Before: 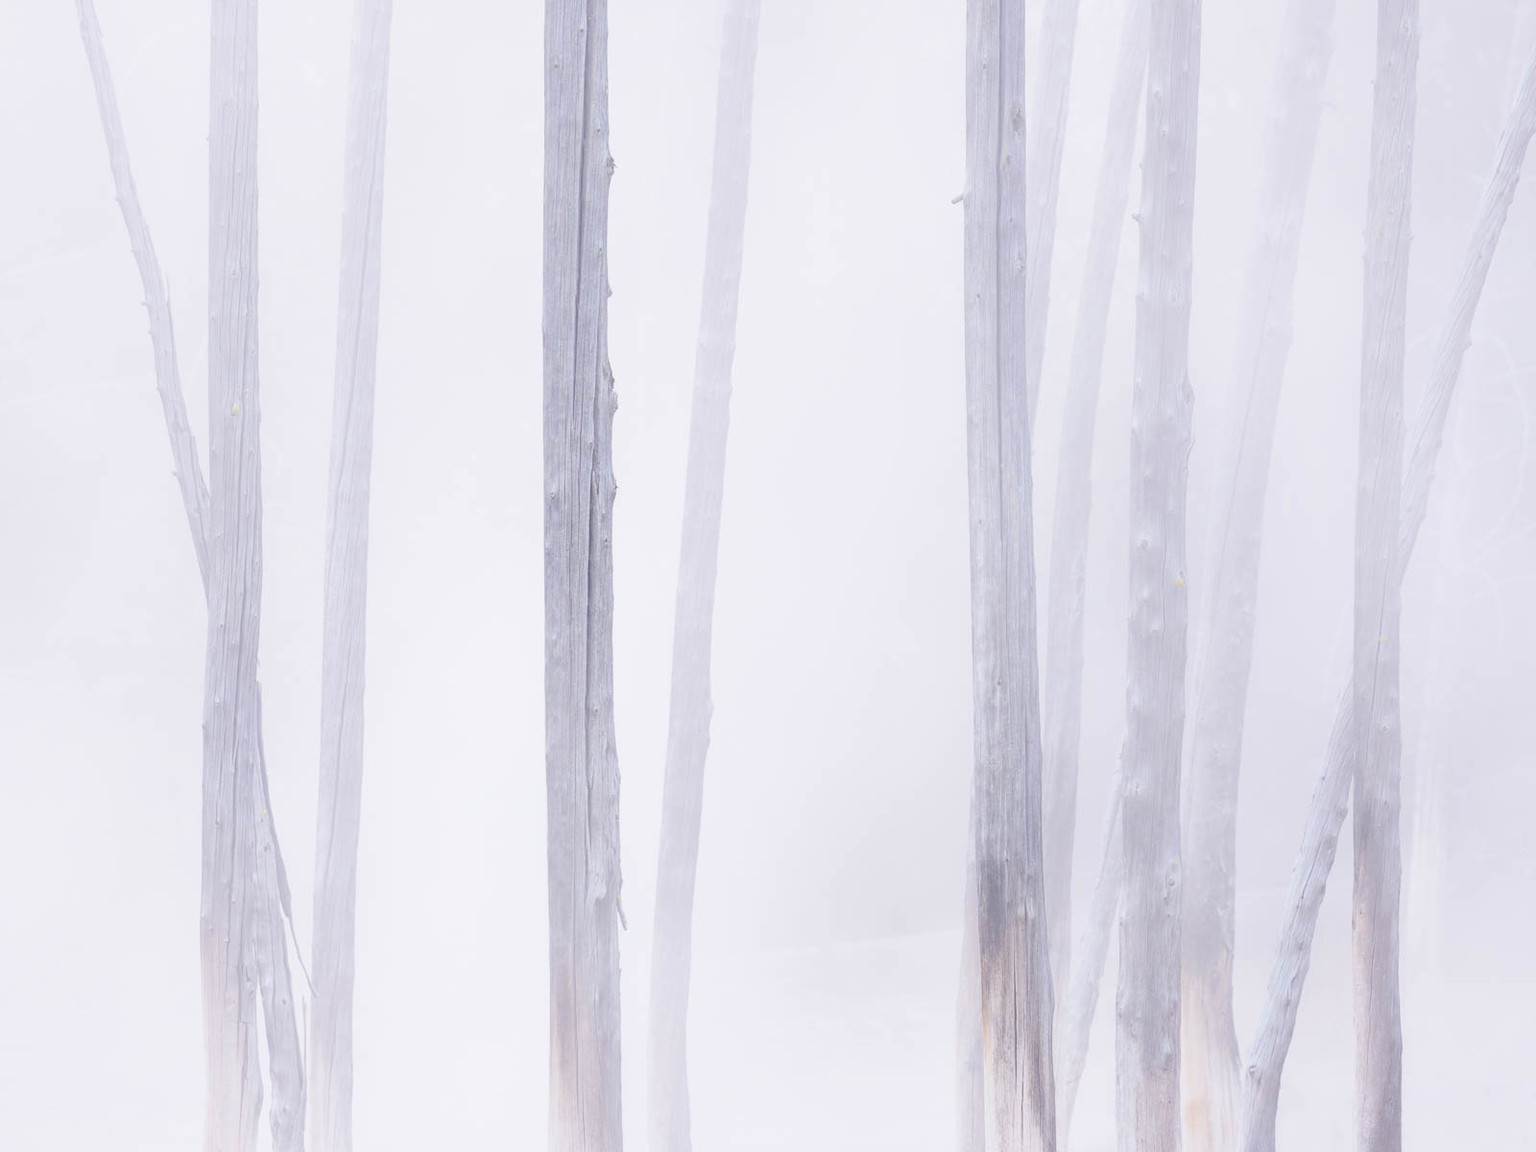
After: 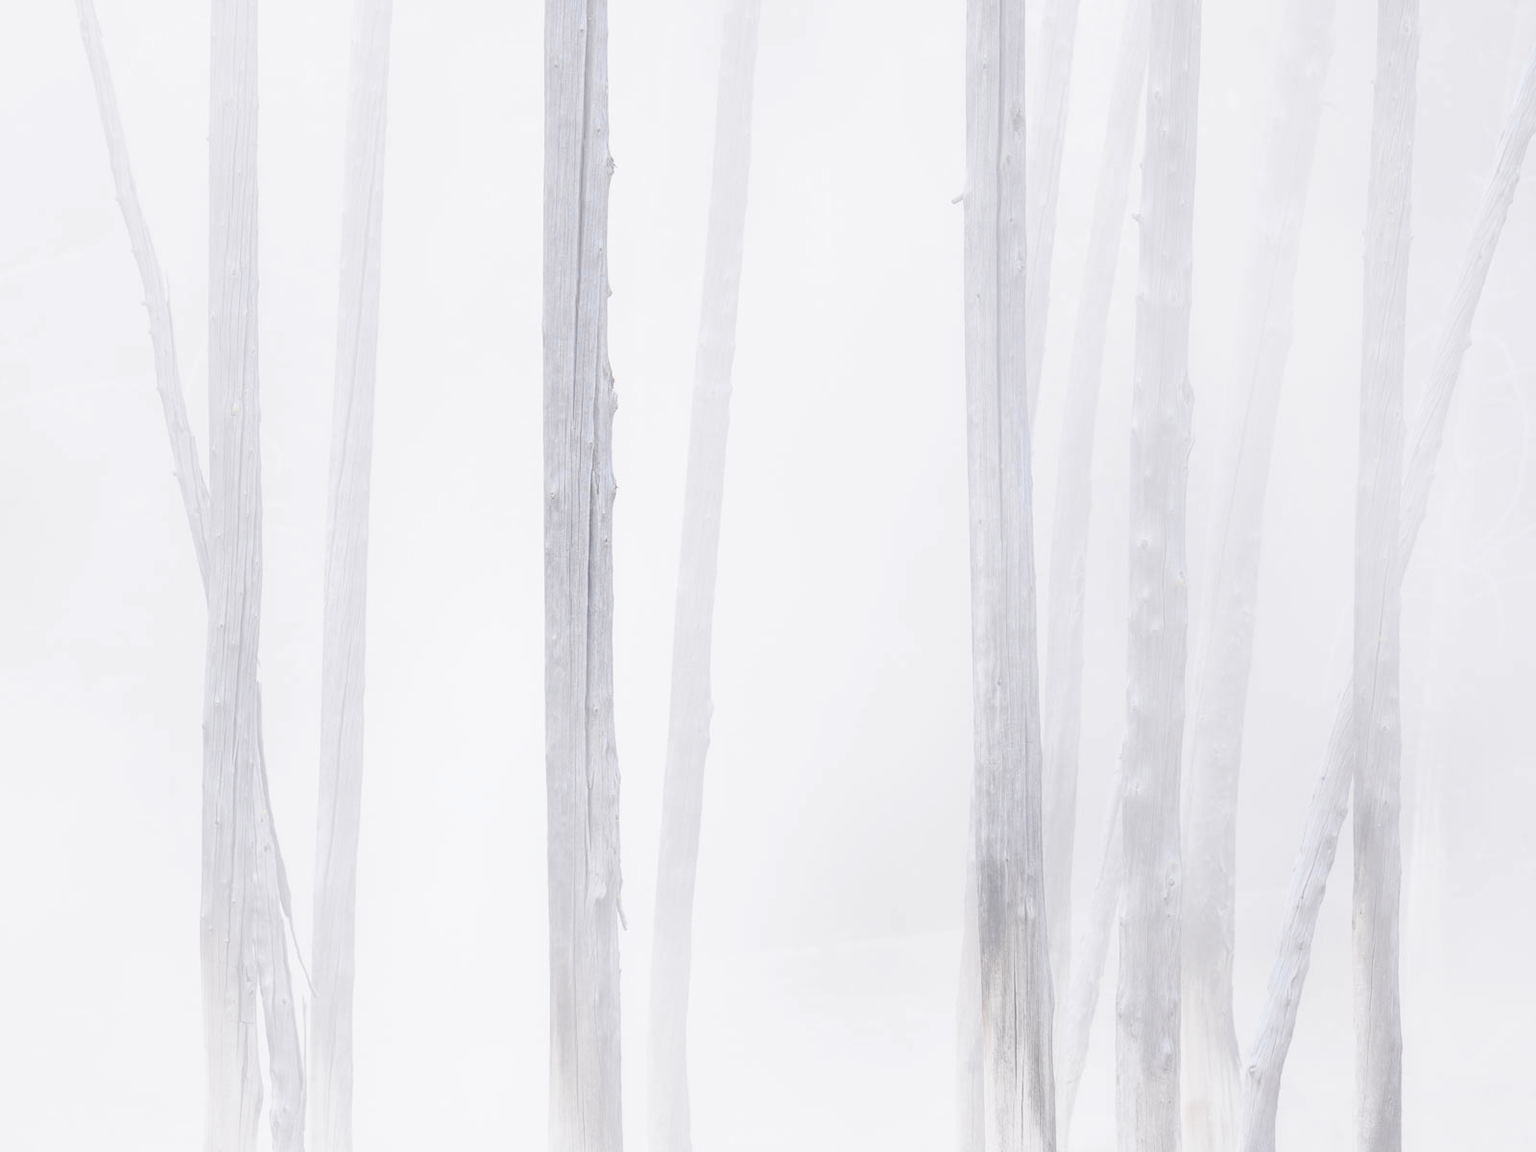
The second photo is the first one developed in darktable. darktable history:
rgb levels: levels [[0.027, 0.429, 0.996], [0, 0.5, 1], [0, 0.5, 1]]
color zones: curves: ch1 [(0.238, 0.163) (0.476, 0.2) (0.733, 0.322) (0.848, 0.134)]
